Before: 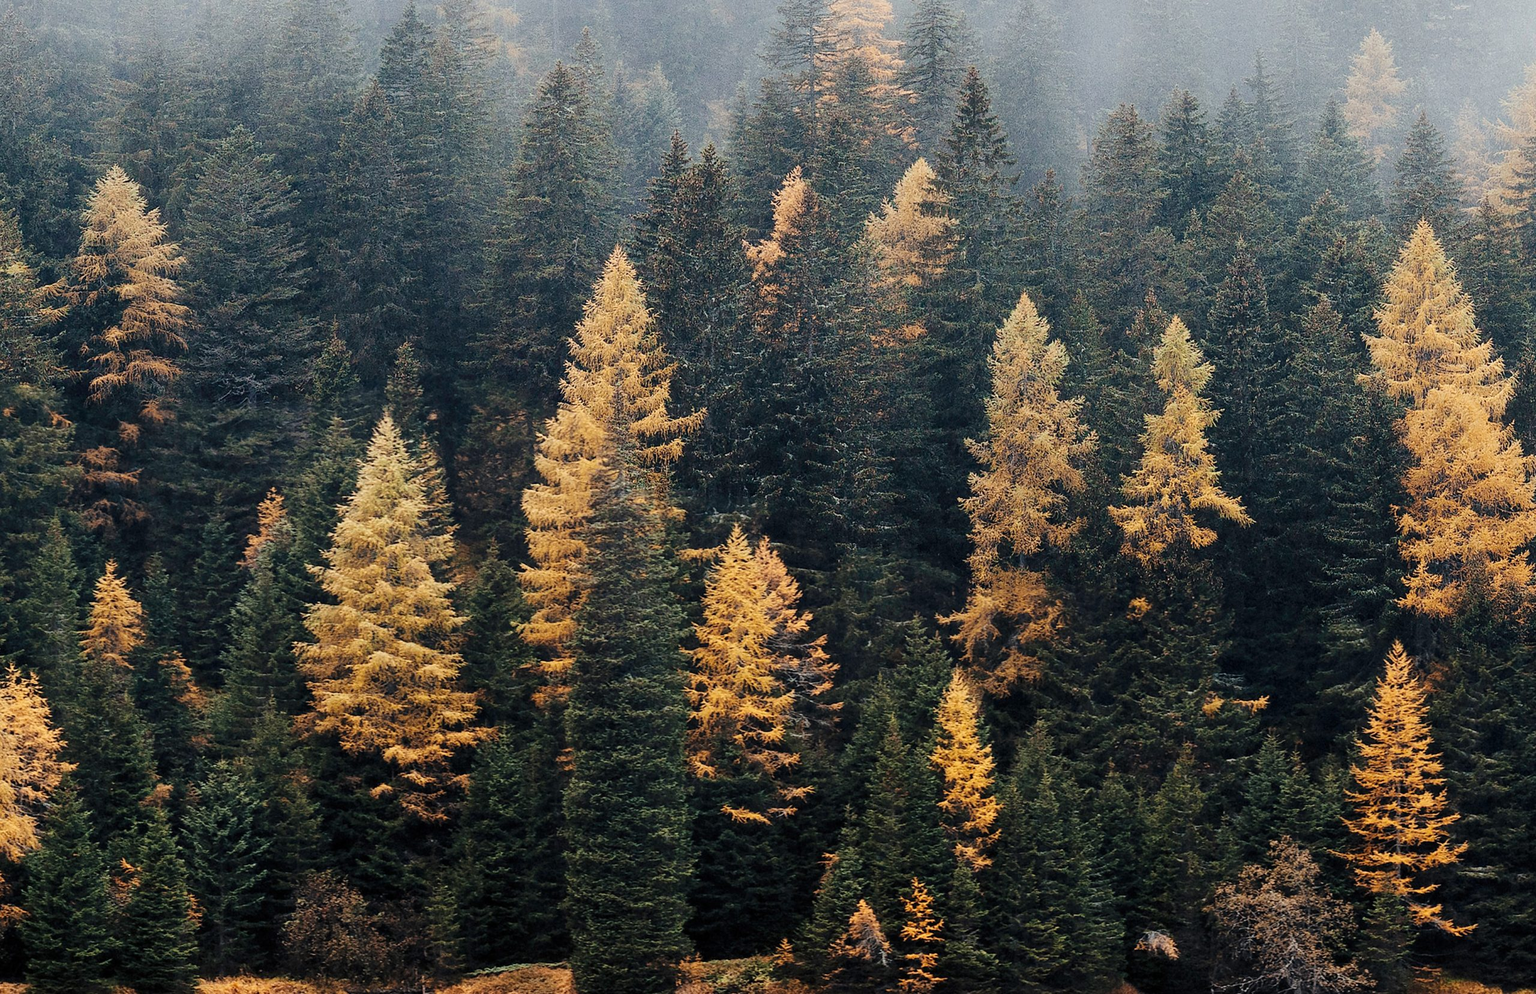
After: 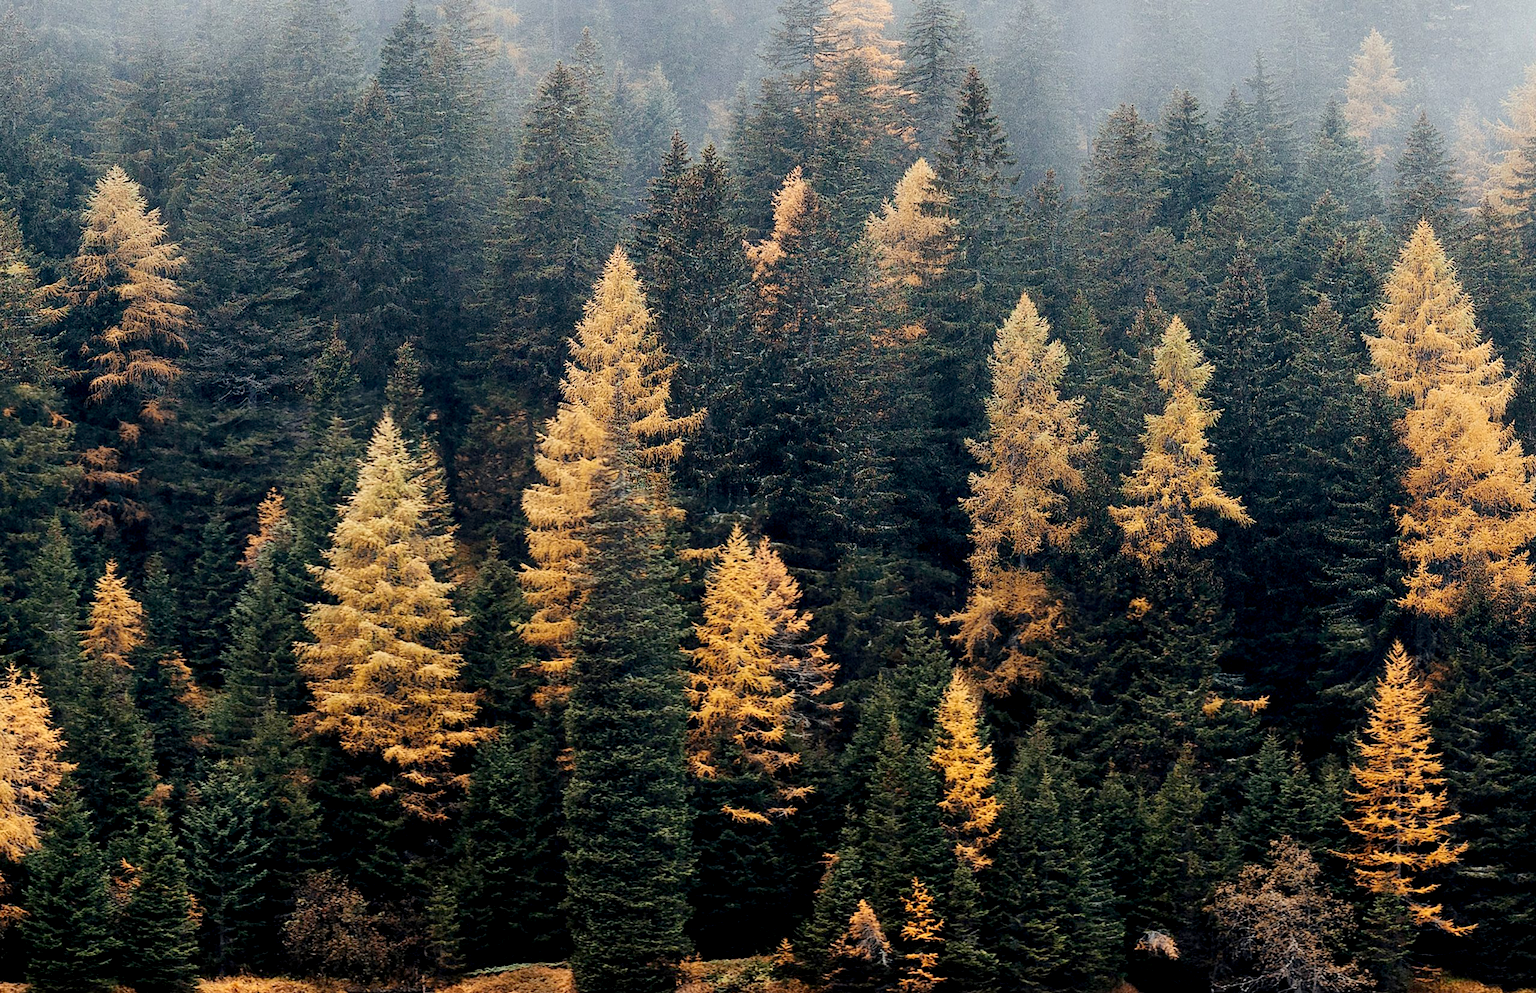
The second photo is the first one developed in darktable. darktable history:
exposure: black level correction 0.007, exposure 0.155 EV, compensate exposure bias true, compensate highlight preservation false
